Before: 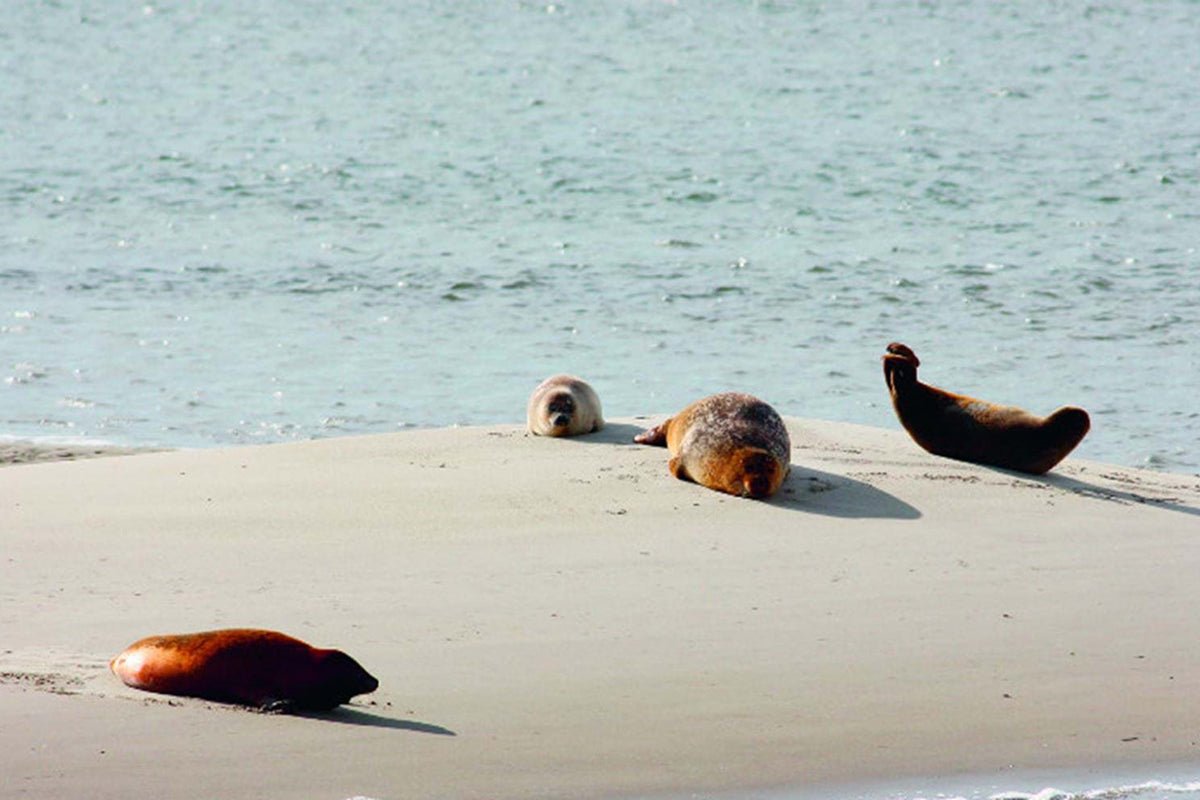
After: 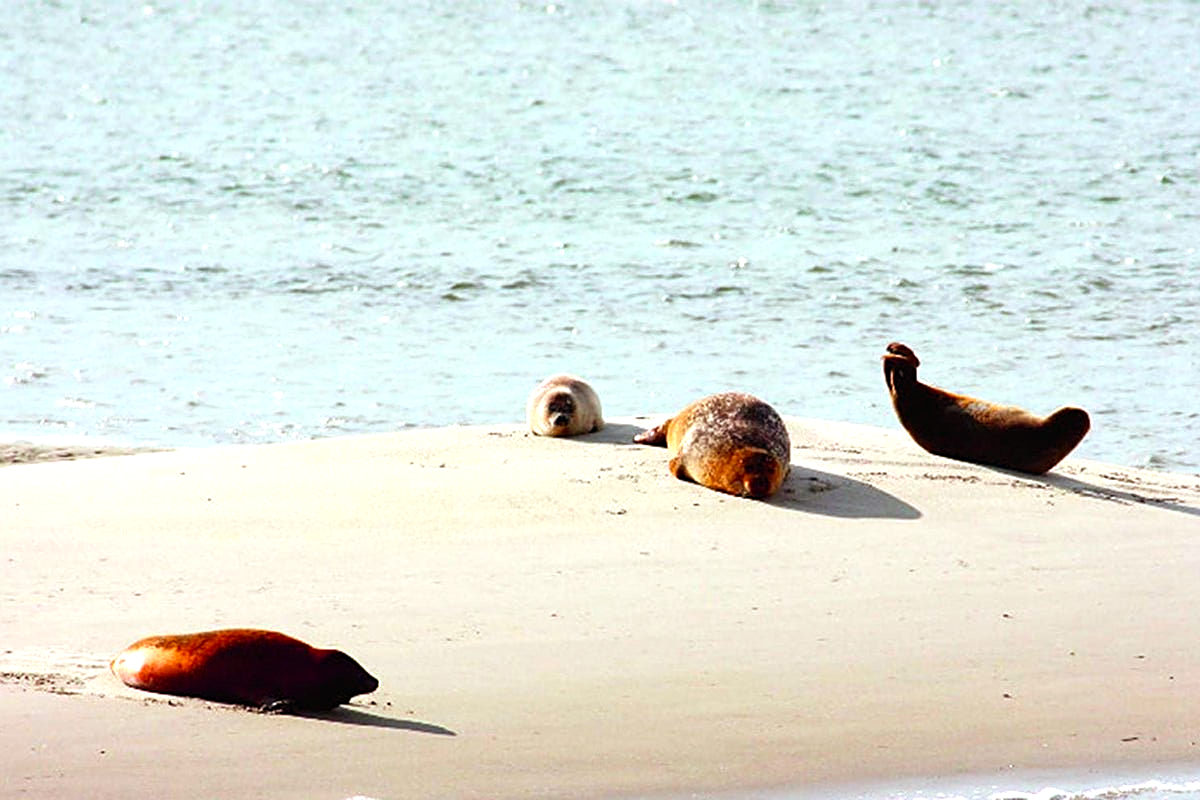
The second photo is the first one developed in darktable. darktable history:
sharpen: on, module defaults
rgb levels: mode RGB, independent channels, levels [[0, 0.5, 1], [0, 0.521, 1], [0, 0.536, 1]]
exposure: exposure 0.6 EV, compensate highlight preservation false
